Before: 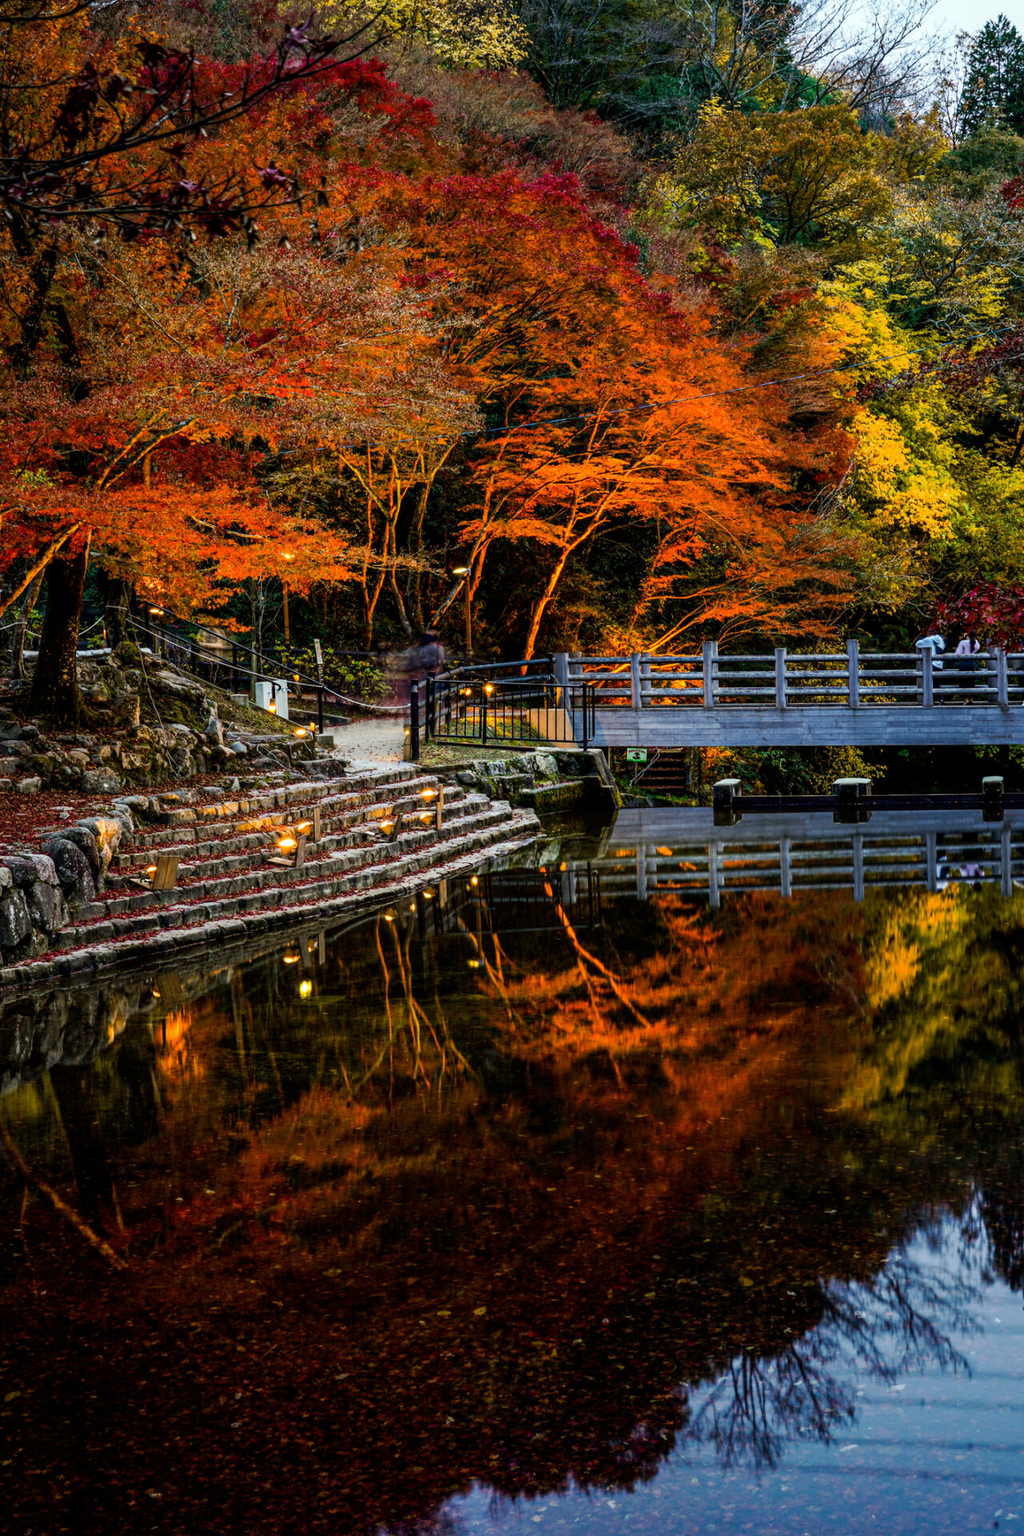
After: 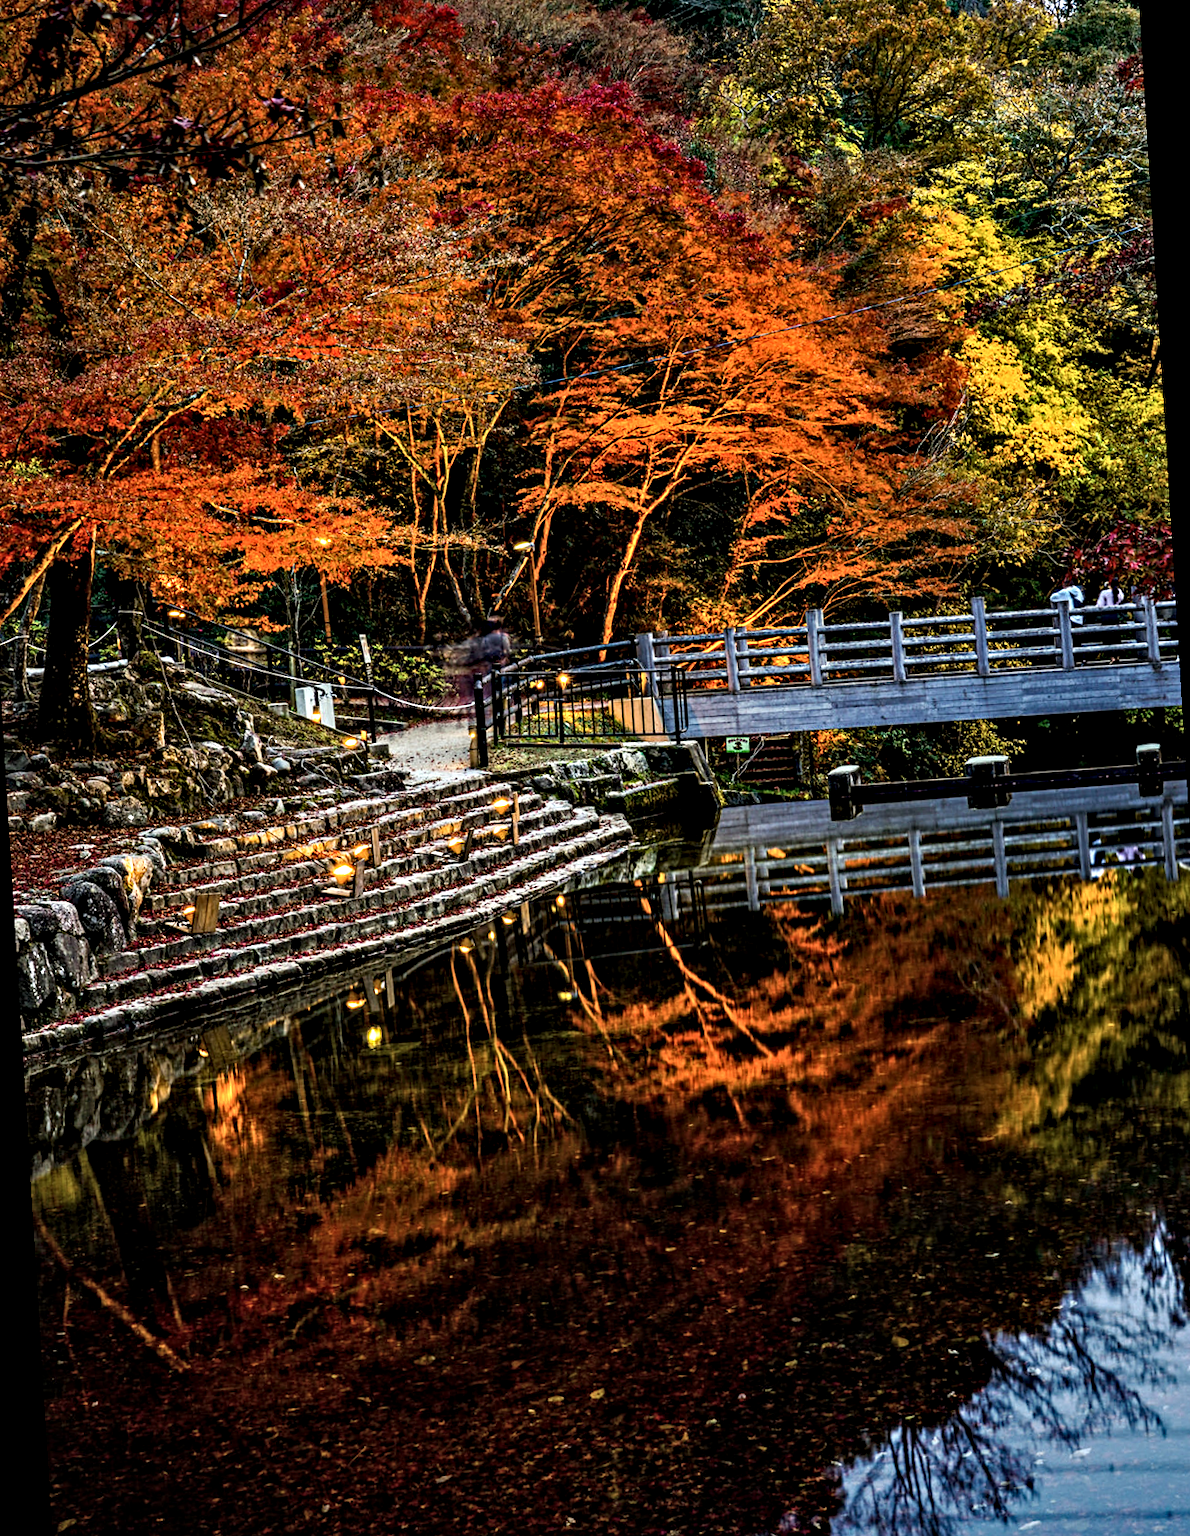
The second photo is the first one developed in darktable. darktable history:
contrast equalizer: octaves 7, y [[0.5, 0.542, 0.583, 0.625, 0.667, 0.708], [0.5 ×6], [0.5 ×6], [0 ×6], [0 ×6]]
rotate and perspective: rotation -3.52°, crop left 0.036, crop right 0.964, crop top 0.081, crop bottom 0.919
